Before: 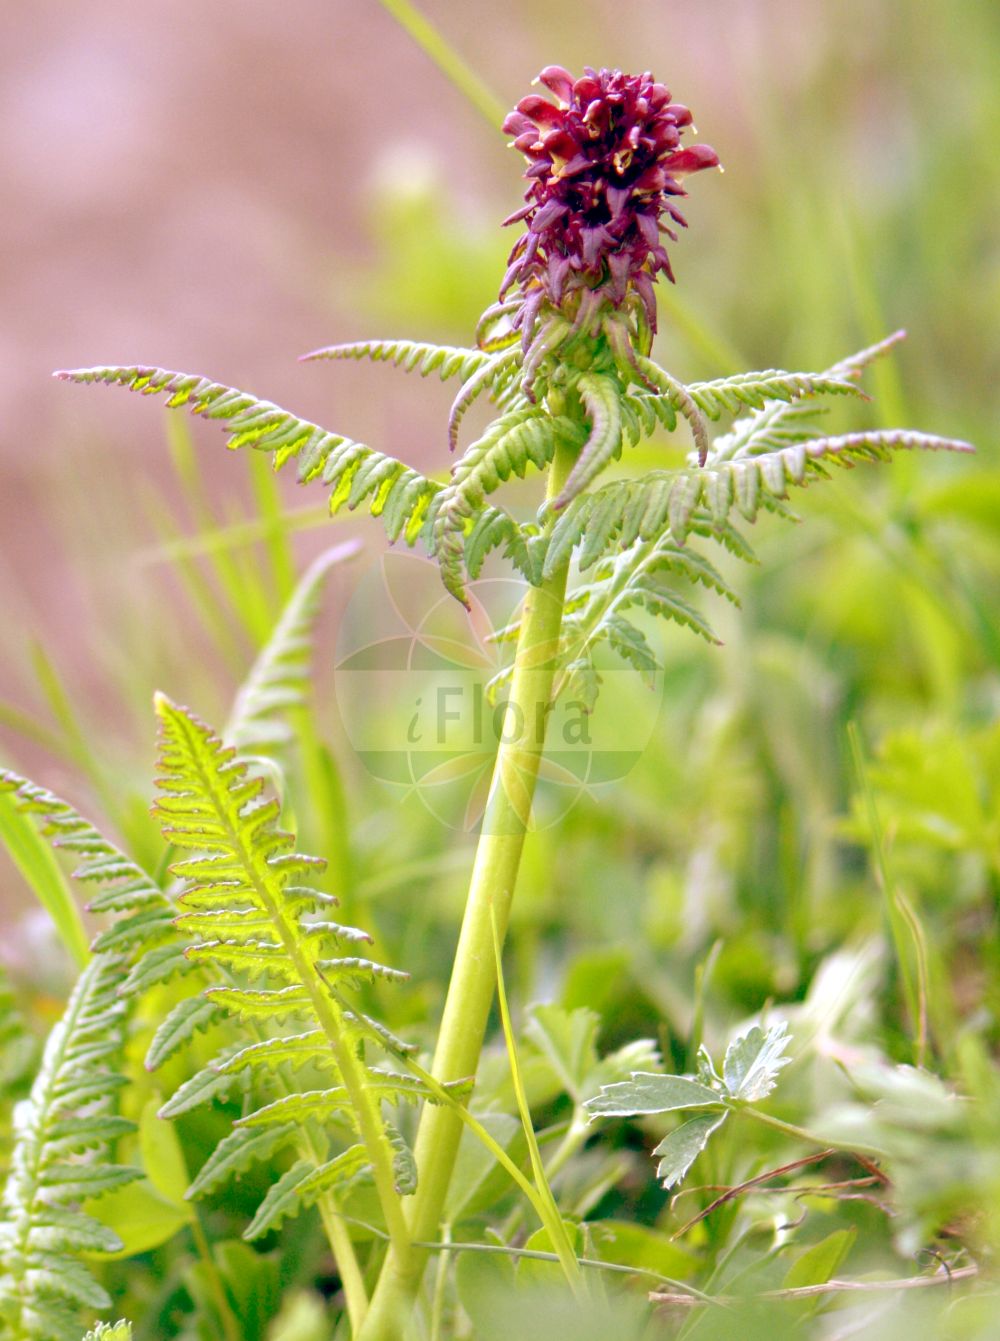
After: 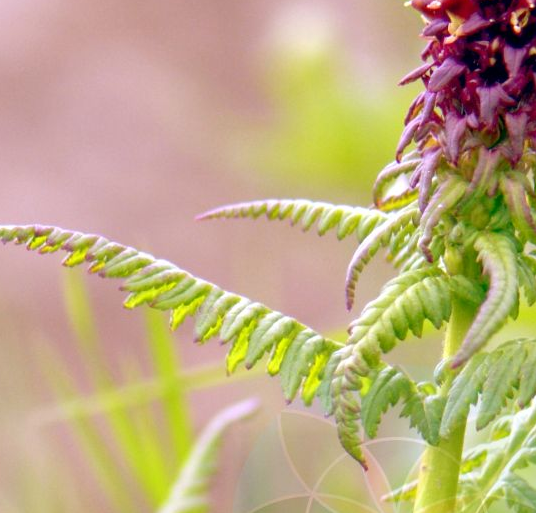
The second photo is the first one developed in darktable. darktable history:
tone curve: preserve colors none
crop: left 10.381%, top 10.524%, right 35.951%, bottom 51.151%
